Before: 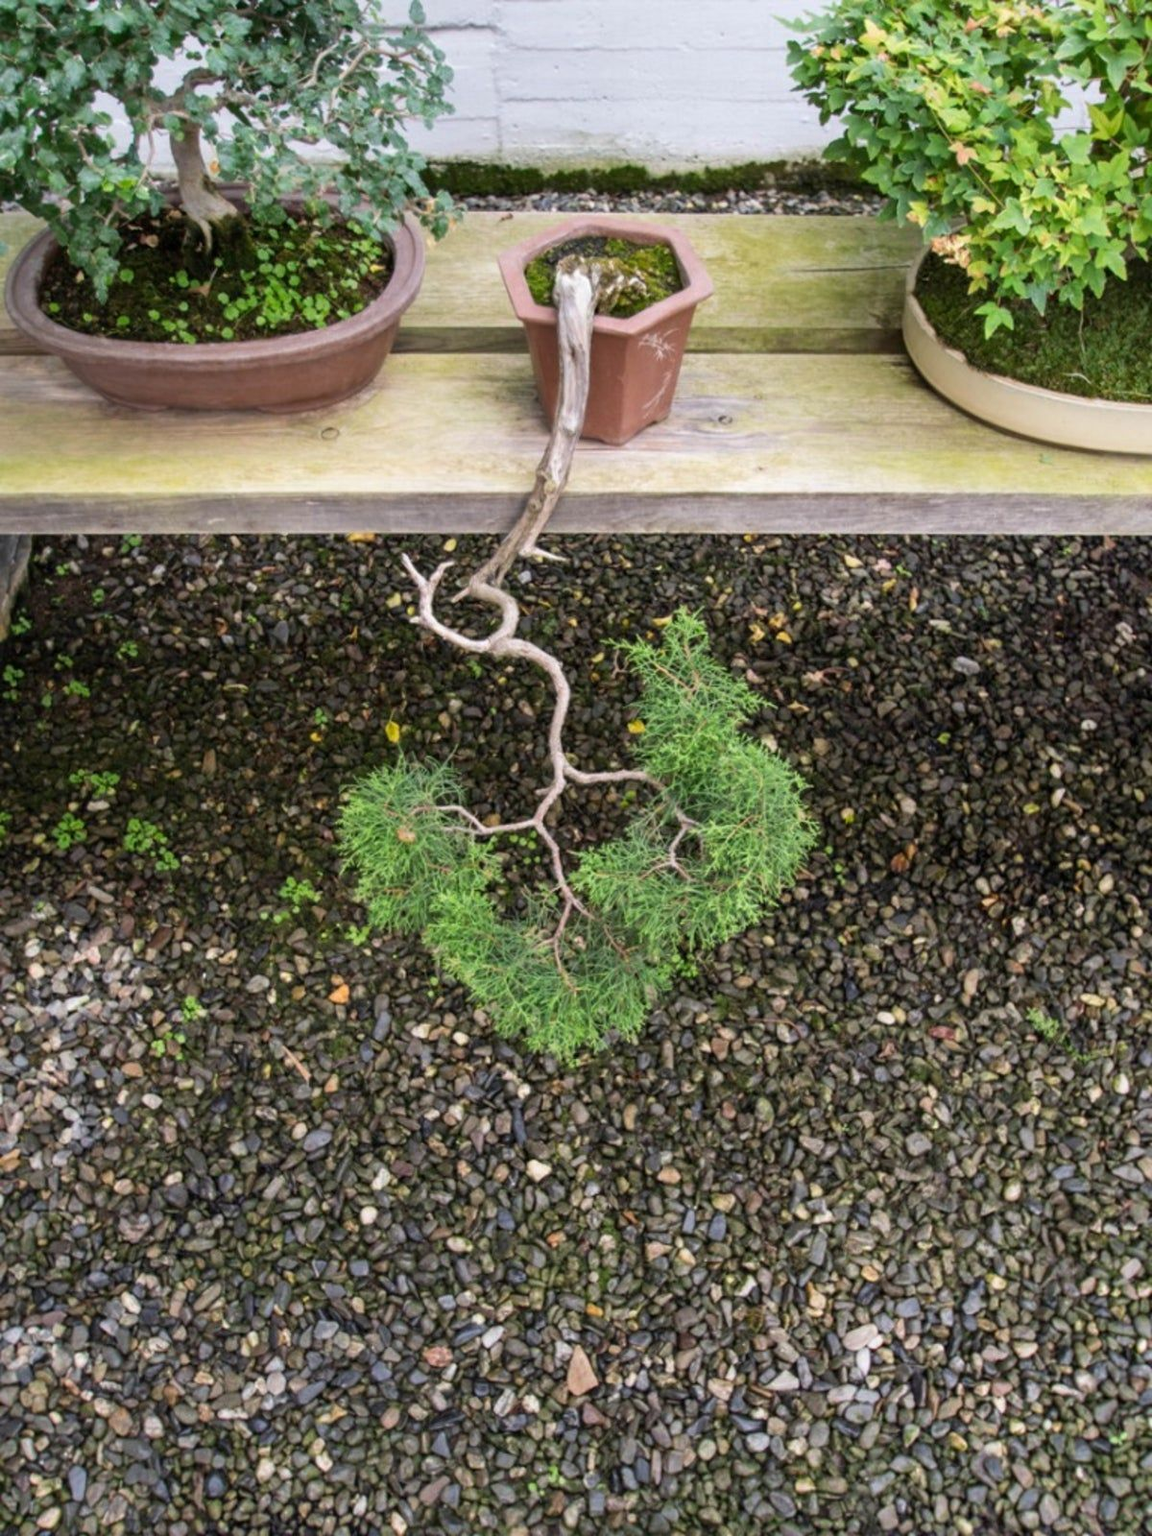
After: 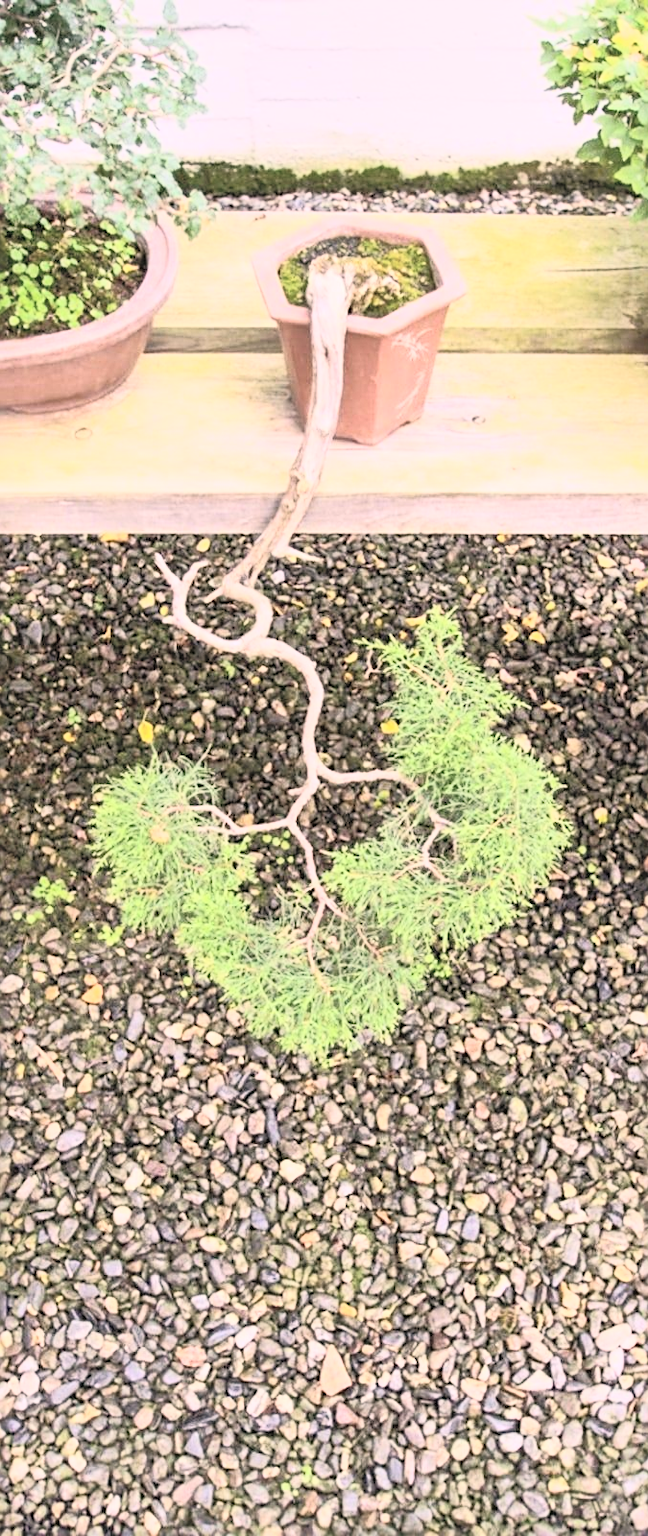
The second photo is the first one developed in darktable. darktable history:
crop: left 21.496%, right 22.254%
tone curve: curves: ch0 [(0, 0.052) (0.207, 0.35) (0.392, 0.592) (0.54, 0.803) (0.725, 0.922) (0.99, 0.974)], color space Lab, independent channels, preserve colors none
local contrast: mode bilateral grid, contrast 20, coarseness 50, detail 120%, midtone range 0.2
color correction: highlights a* 7.34, highlights b* 4.37
contrast brightness saturation: brightness 0.15
sharpen: on, module defaults
